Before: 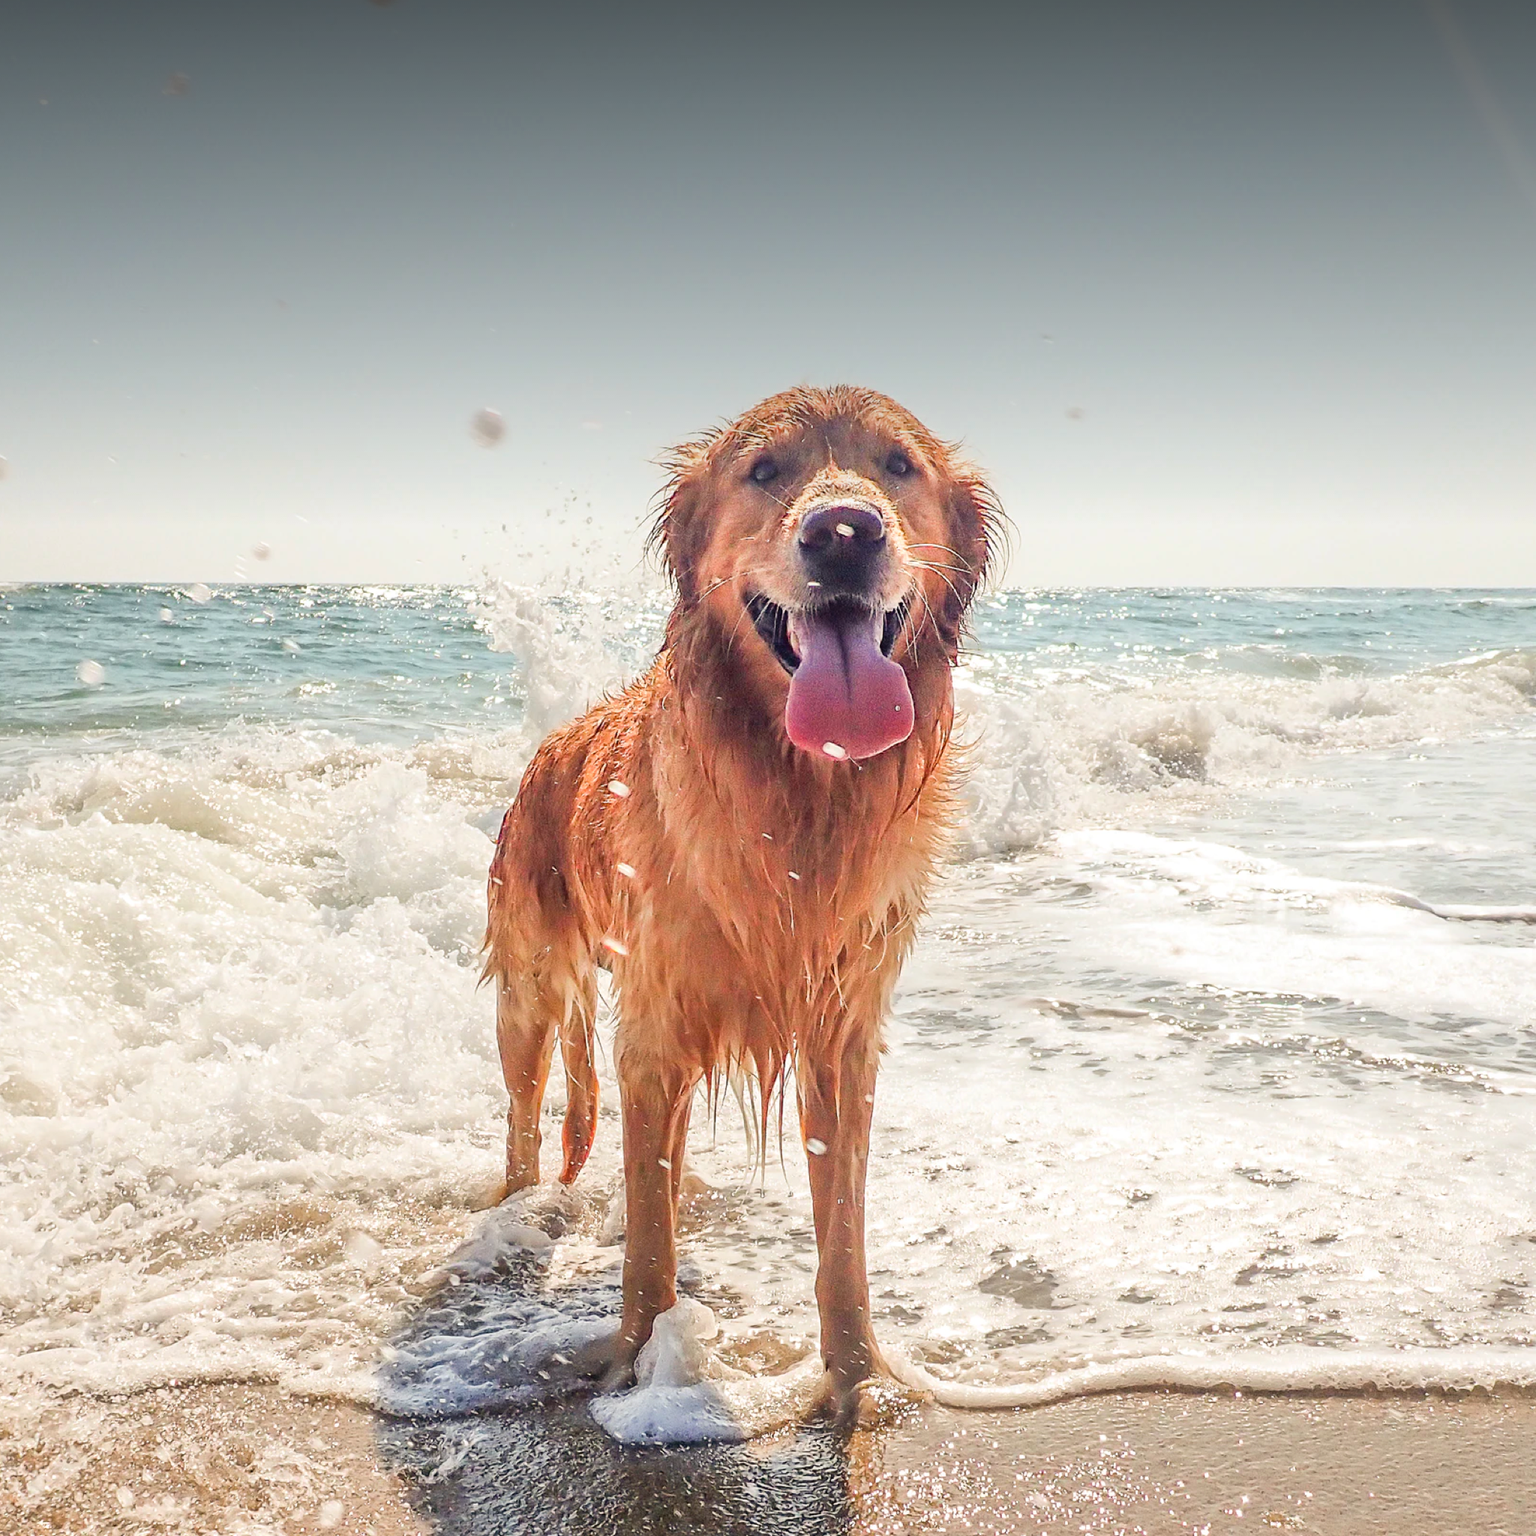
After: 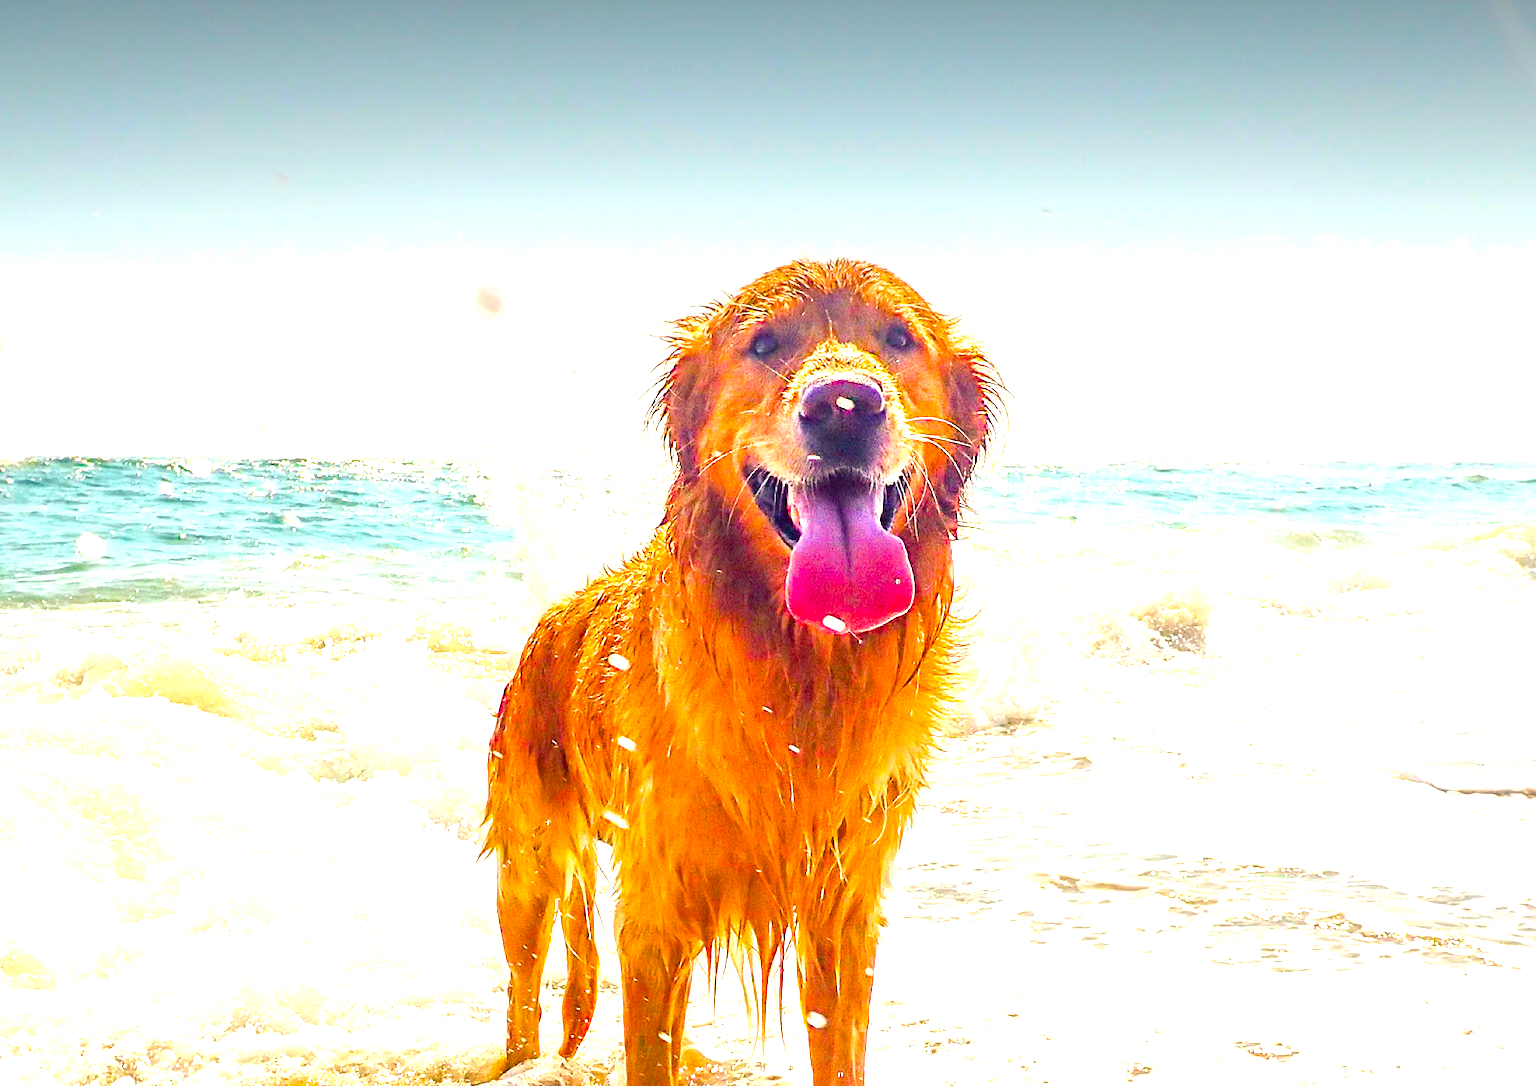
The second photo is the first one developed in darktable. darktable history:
crop and rotate: top 8.293%, bottom 20.996%
color balance rgb: linear chroma grading › global chroma 25%, perceptual saturation grading › global saturation 40%, perceptual brilliance grading › global brilliance 30%, global vibrance 40%
